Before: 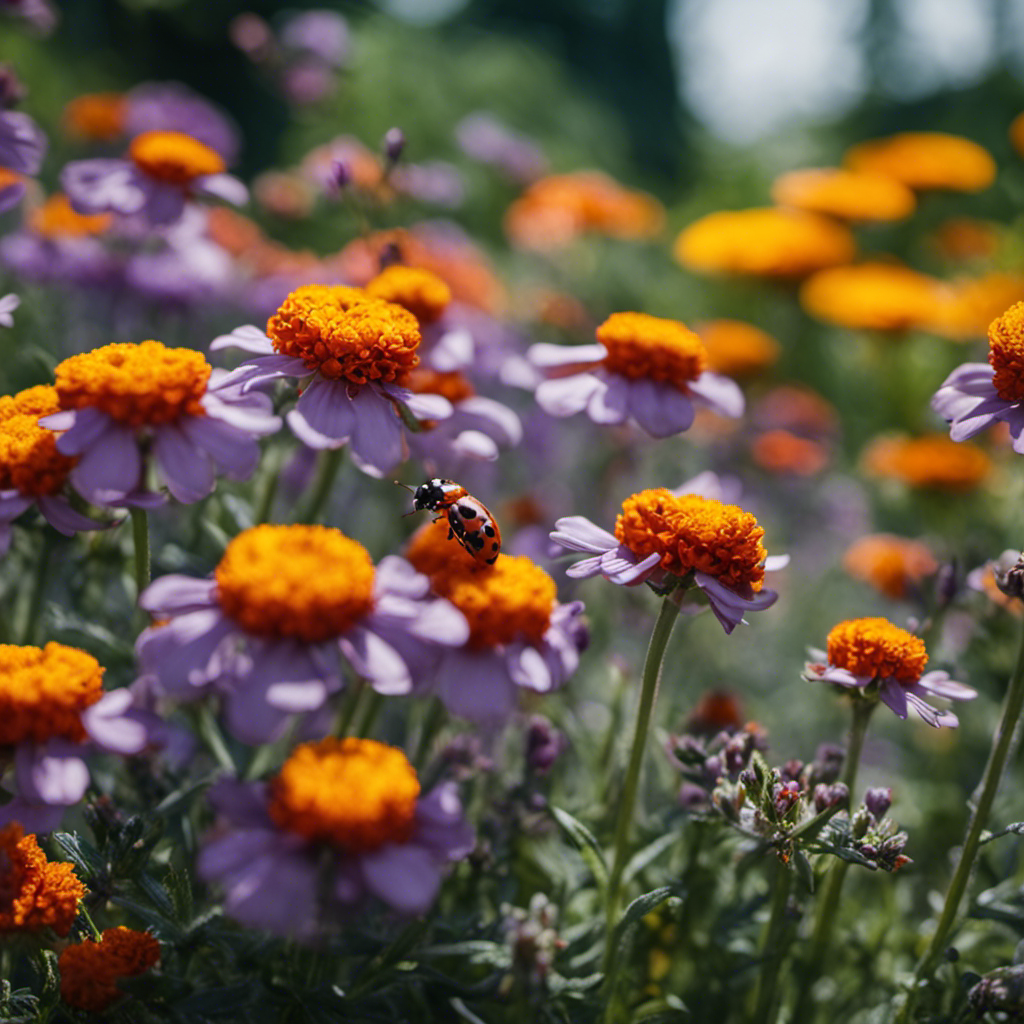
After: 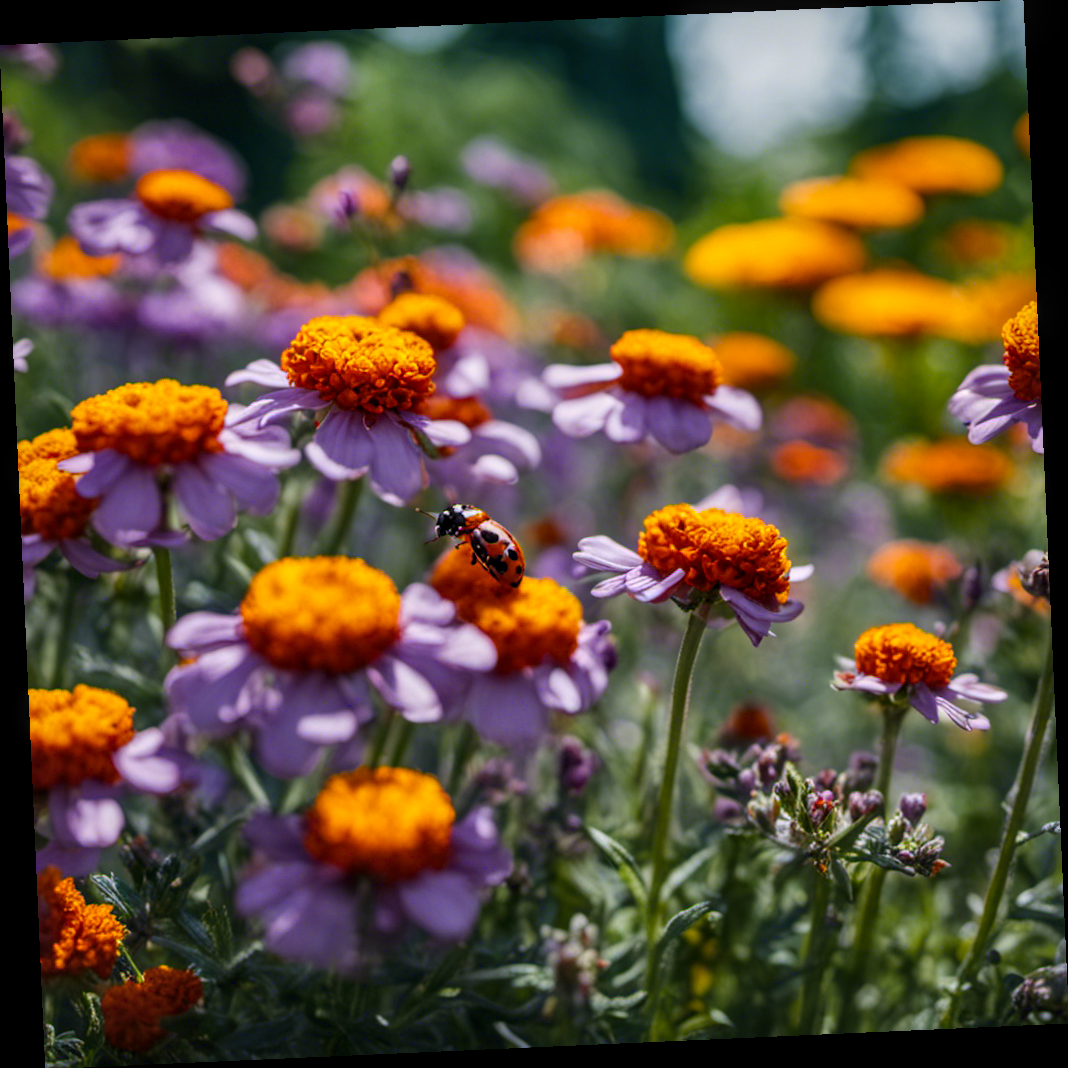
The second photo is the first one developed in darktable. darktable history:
local contrast: on, module defaults
color balance rgb: perceptual saturation grading › global saturation 25%, global vibrance 10%
rotate and perspective: rotation -2.56°, automatic cropping off
